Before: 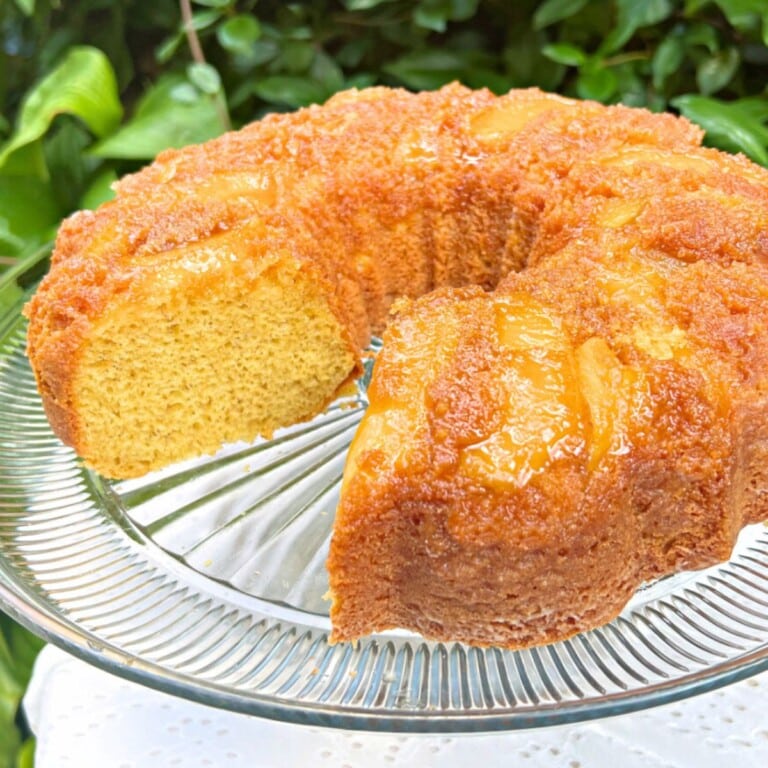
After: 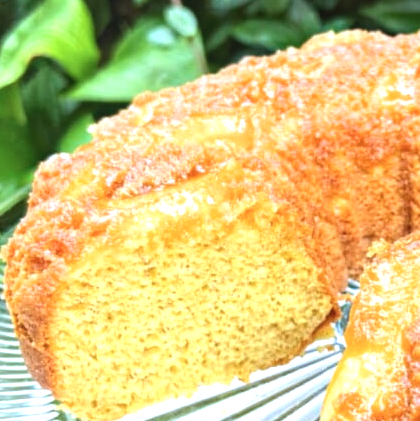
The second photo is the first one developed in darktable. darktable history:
local contrast: detail 110%
tone equalizer: -8 EV -0.75 EV, -7 EV -0.7 EV, -6 EV -0.6 EV, -5 EV -0.4 EV, -3 EV 0.4 EV, -2 EV 0.6 EV, -1 EV 0.7 EV, +0 EV 0.75 EV, edges refinement/feathering 500, mask exposure compensation -1.57 EV, preserve details no
crop and rotate: left 3.047%, top 7.509%, right 42.236%, bottom 37.598%
color calibration: x 0.38, y 0.39, temperature 4086.04 K
